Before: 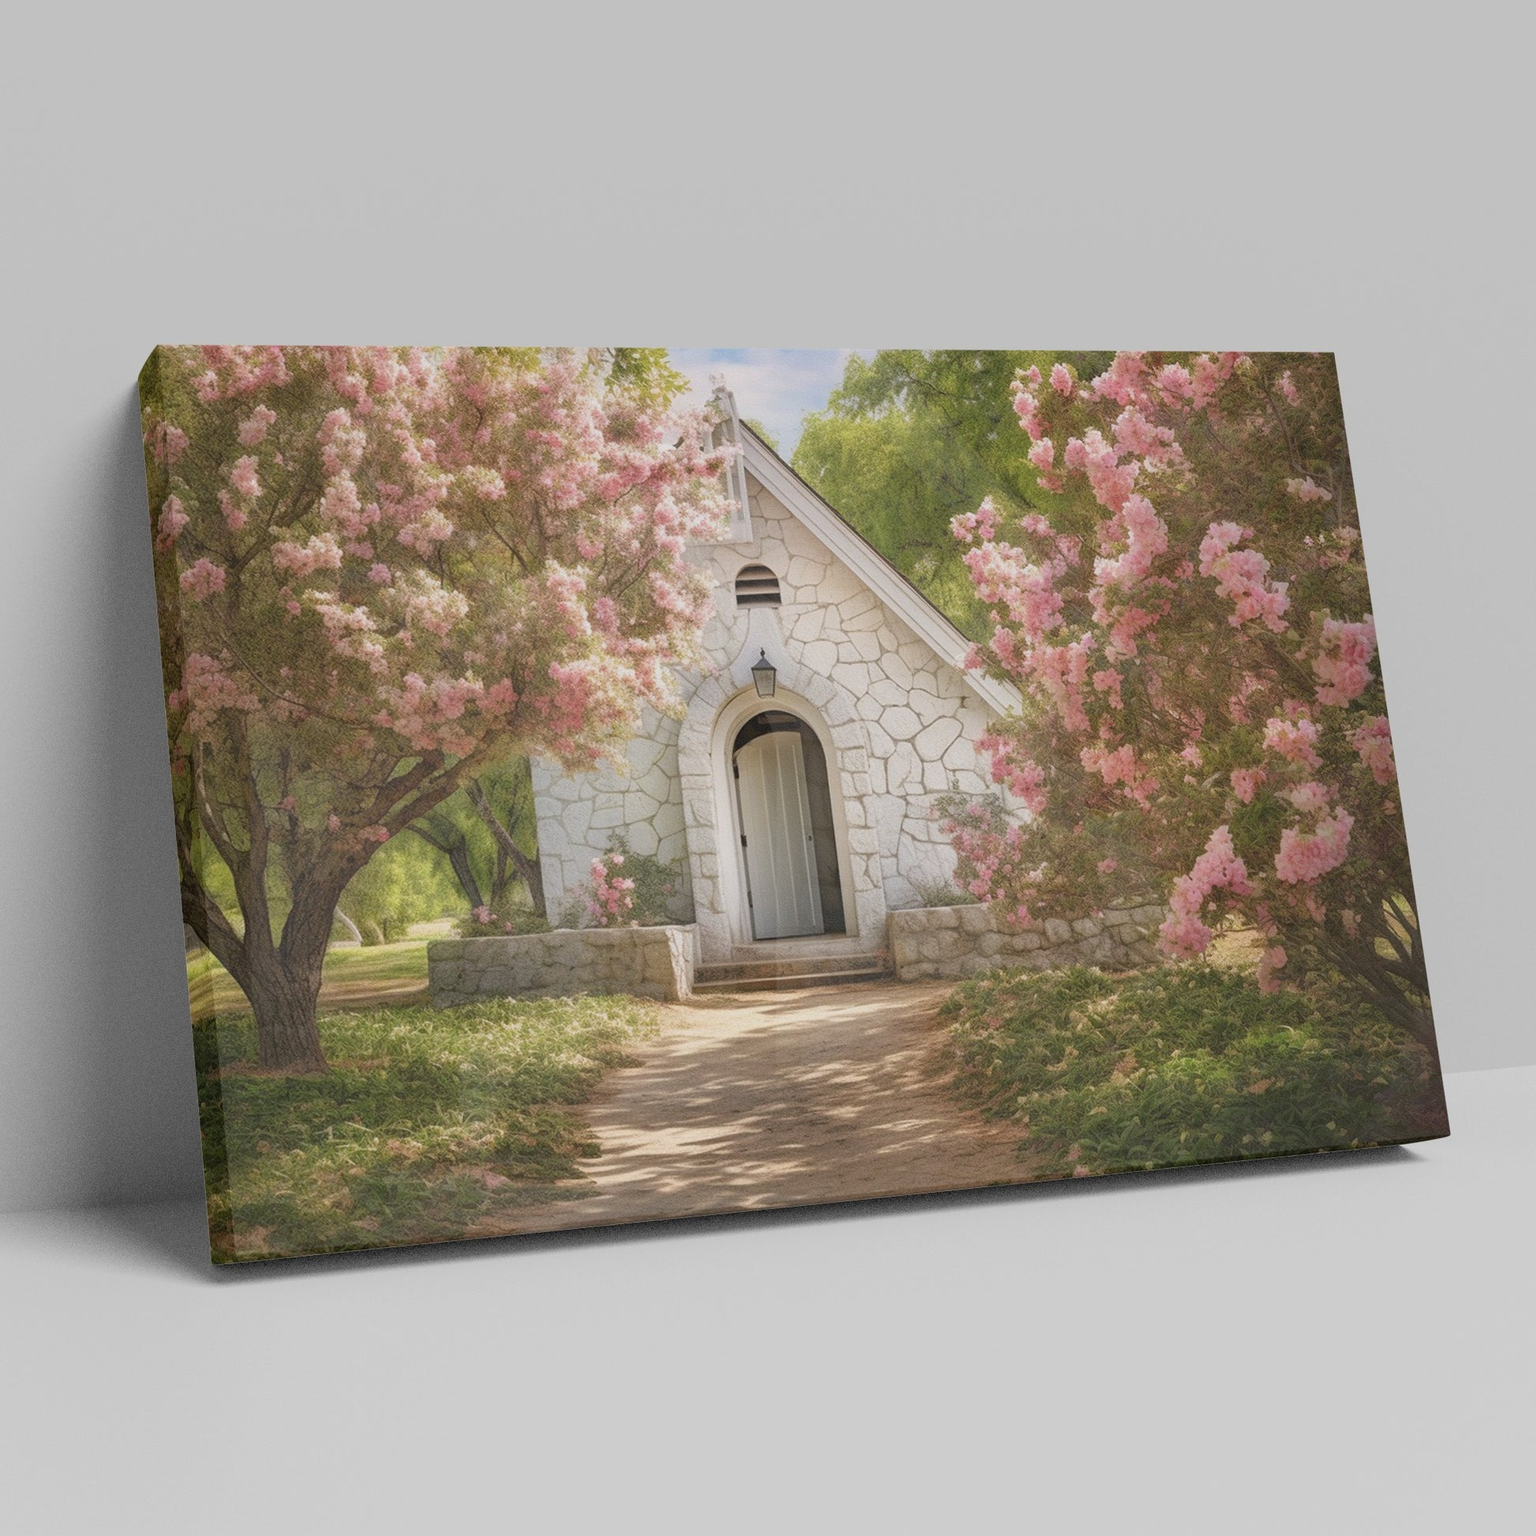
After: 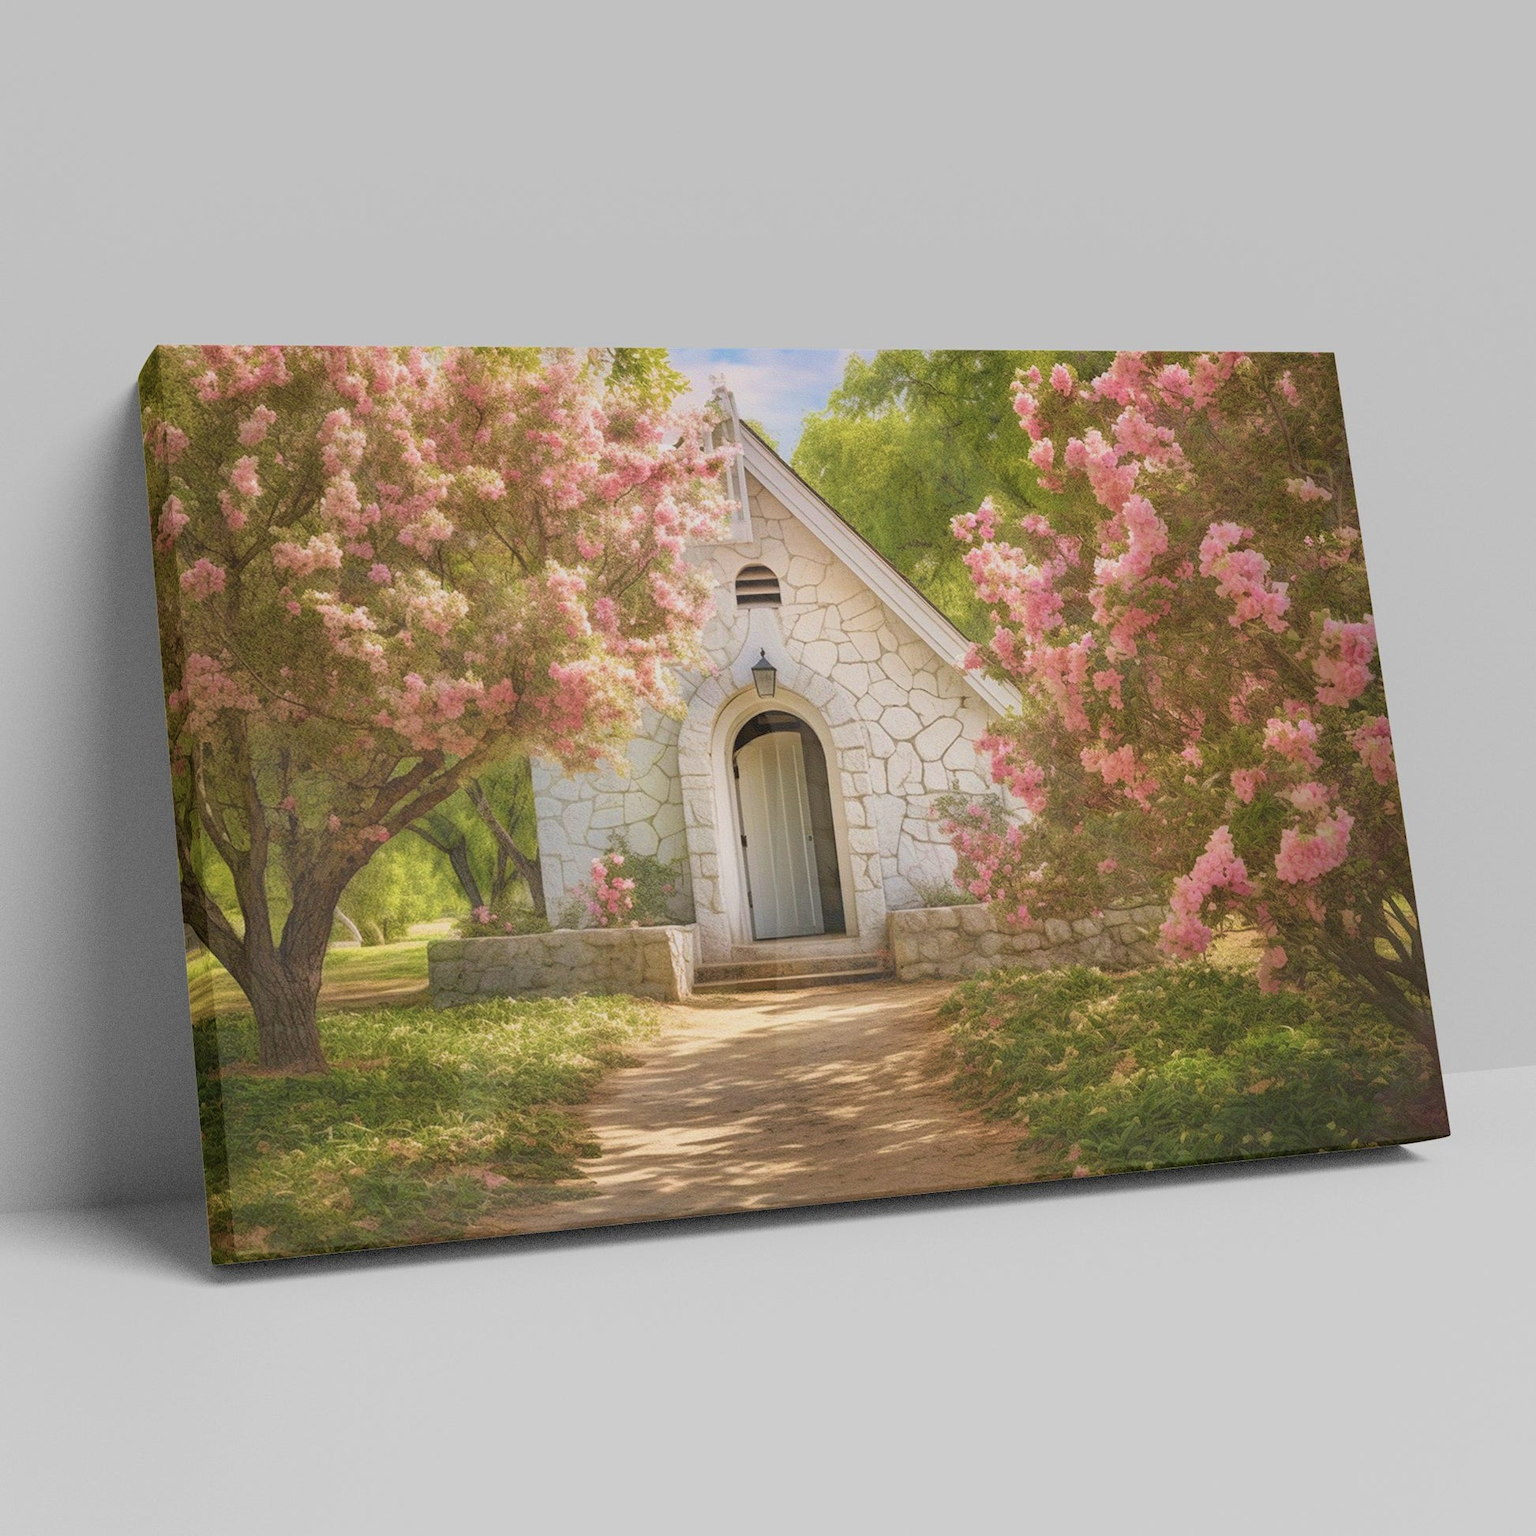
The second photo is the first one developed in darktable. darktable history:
color correction: saturation 0.8
velvia: strength 75%
